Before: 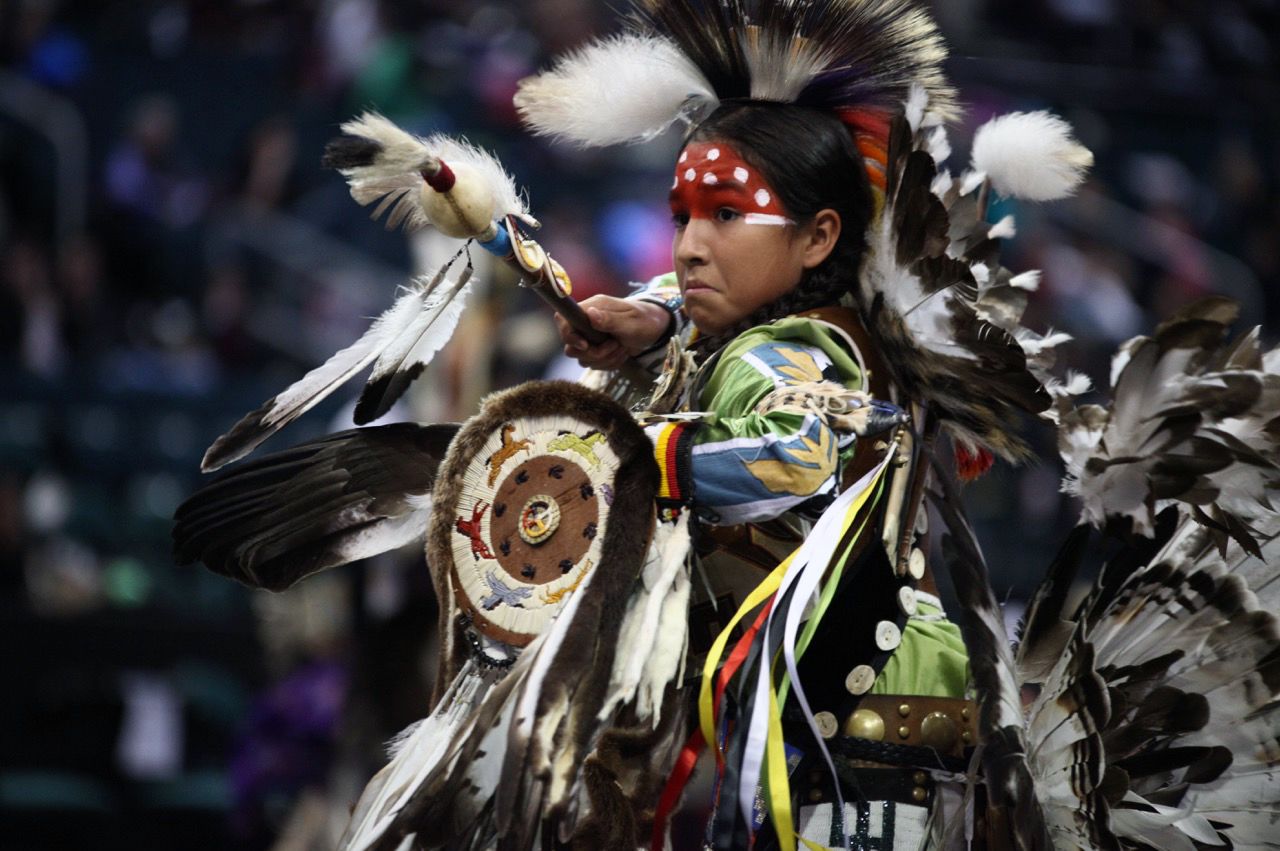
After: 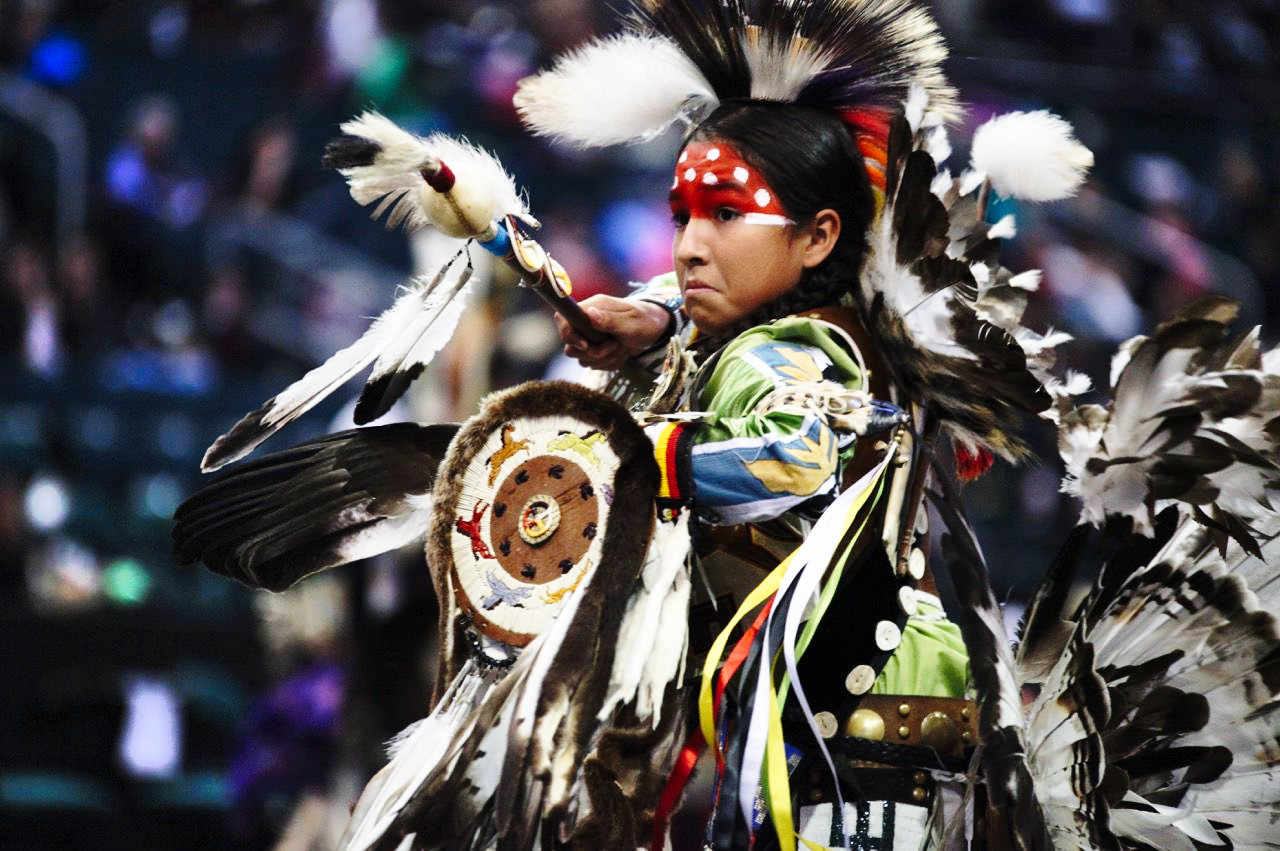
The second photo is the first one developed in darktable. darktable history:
shadows and highlights: shadows 52.42, soften with gaussian
base curve: curves: ch0 [(0, 0) (0.028, 0.03) (0.121, 0.232) (0.46, 0.748) (0.859, 0.968) (1, 1)], preserve colors none
color zones: curves: ch0 [(0, 0.5) (0.143, 0.5) (0.286, 0.5) (0.429, 0.5) (0.62, 0.489) (0.714, 0.445) (0.844, 0.496) (1, 0.5)]; ch1 [(0, 0.5) (0.143, 0.5) (0.286, 0.5) (0.429, 0.5) (0.571, 0.5) (0.714, 0.523) (0.857, 0.5) (1, 0.5)]
